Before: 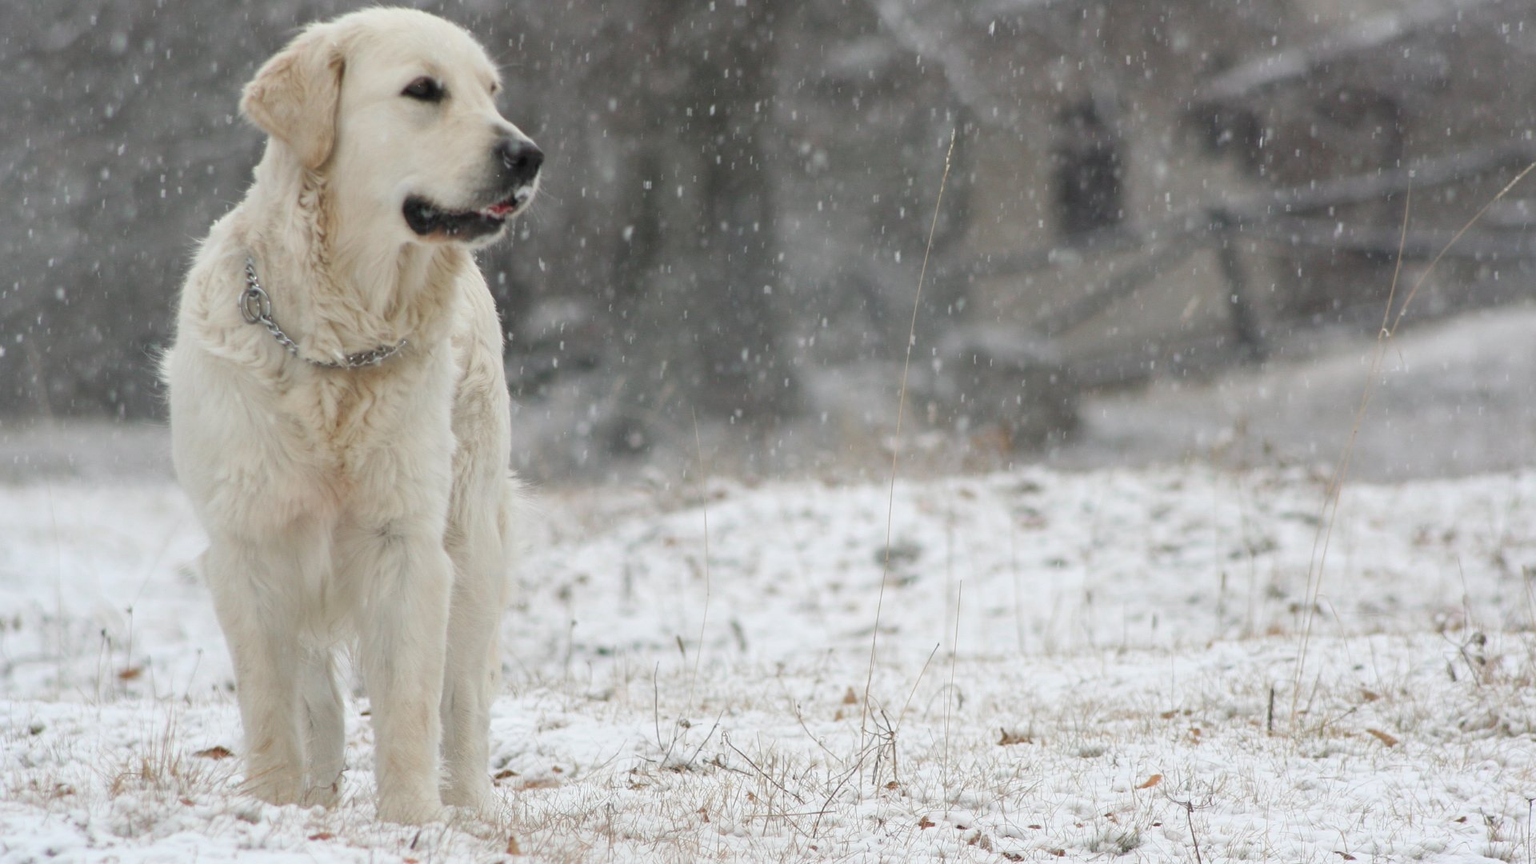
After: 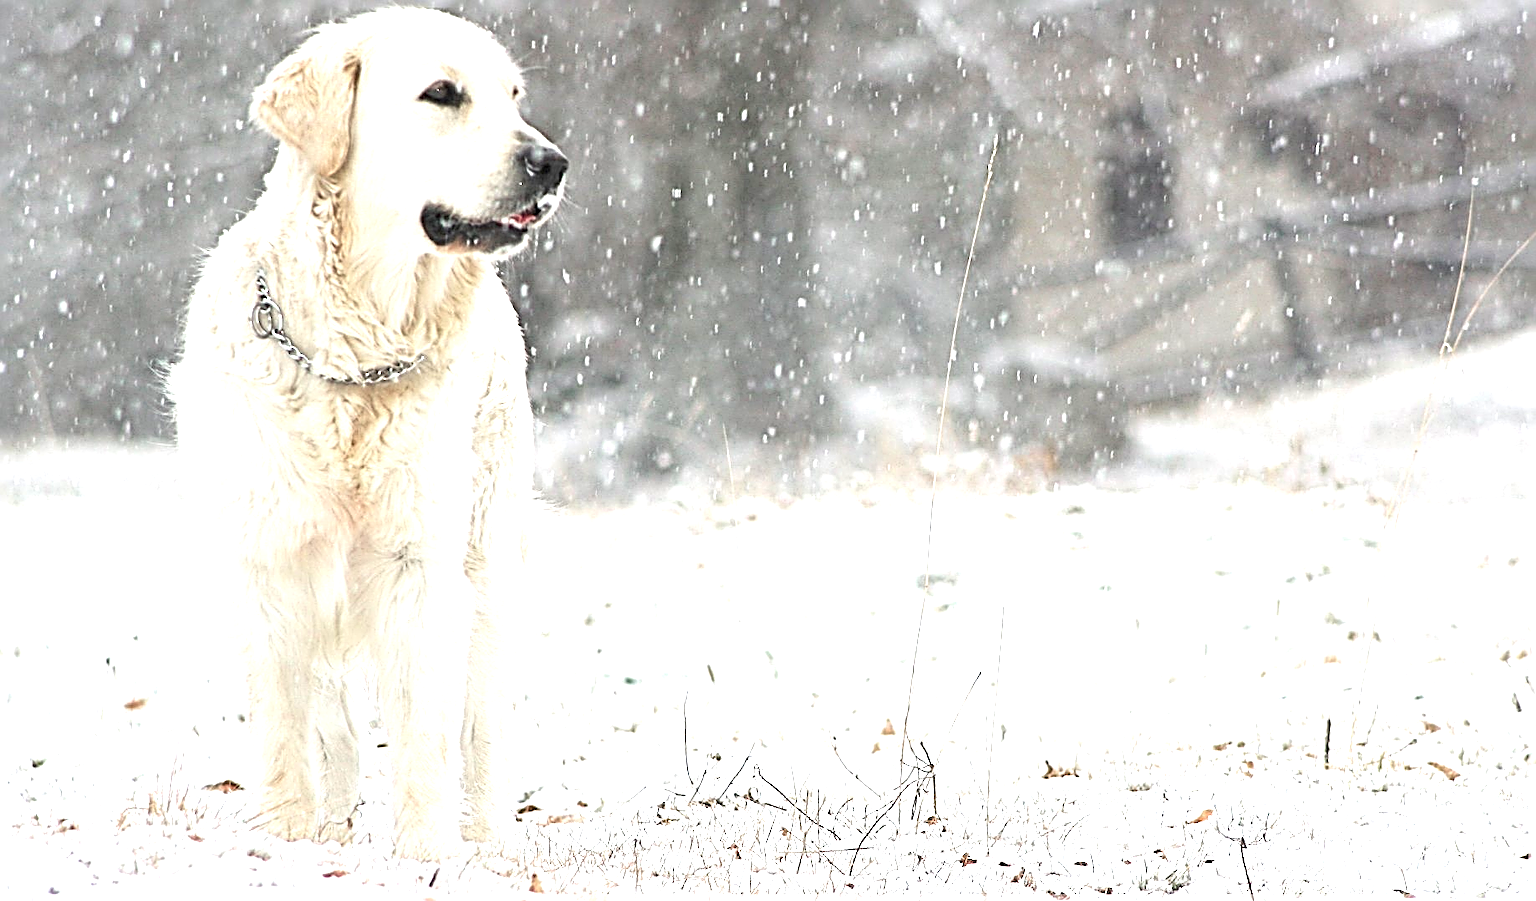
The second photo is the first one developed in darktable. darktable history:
crop: right 4.243%, bottom 0.02%
sharpen: radius 3.21, amount 1.749
exposure: exposure 1.485 EV, compensate highlight preservation false
